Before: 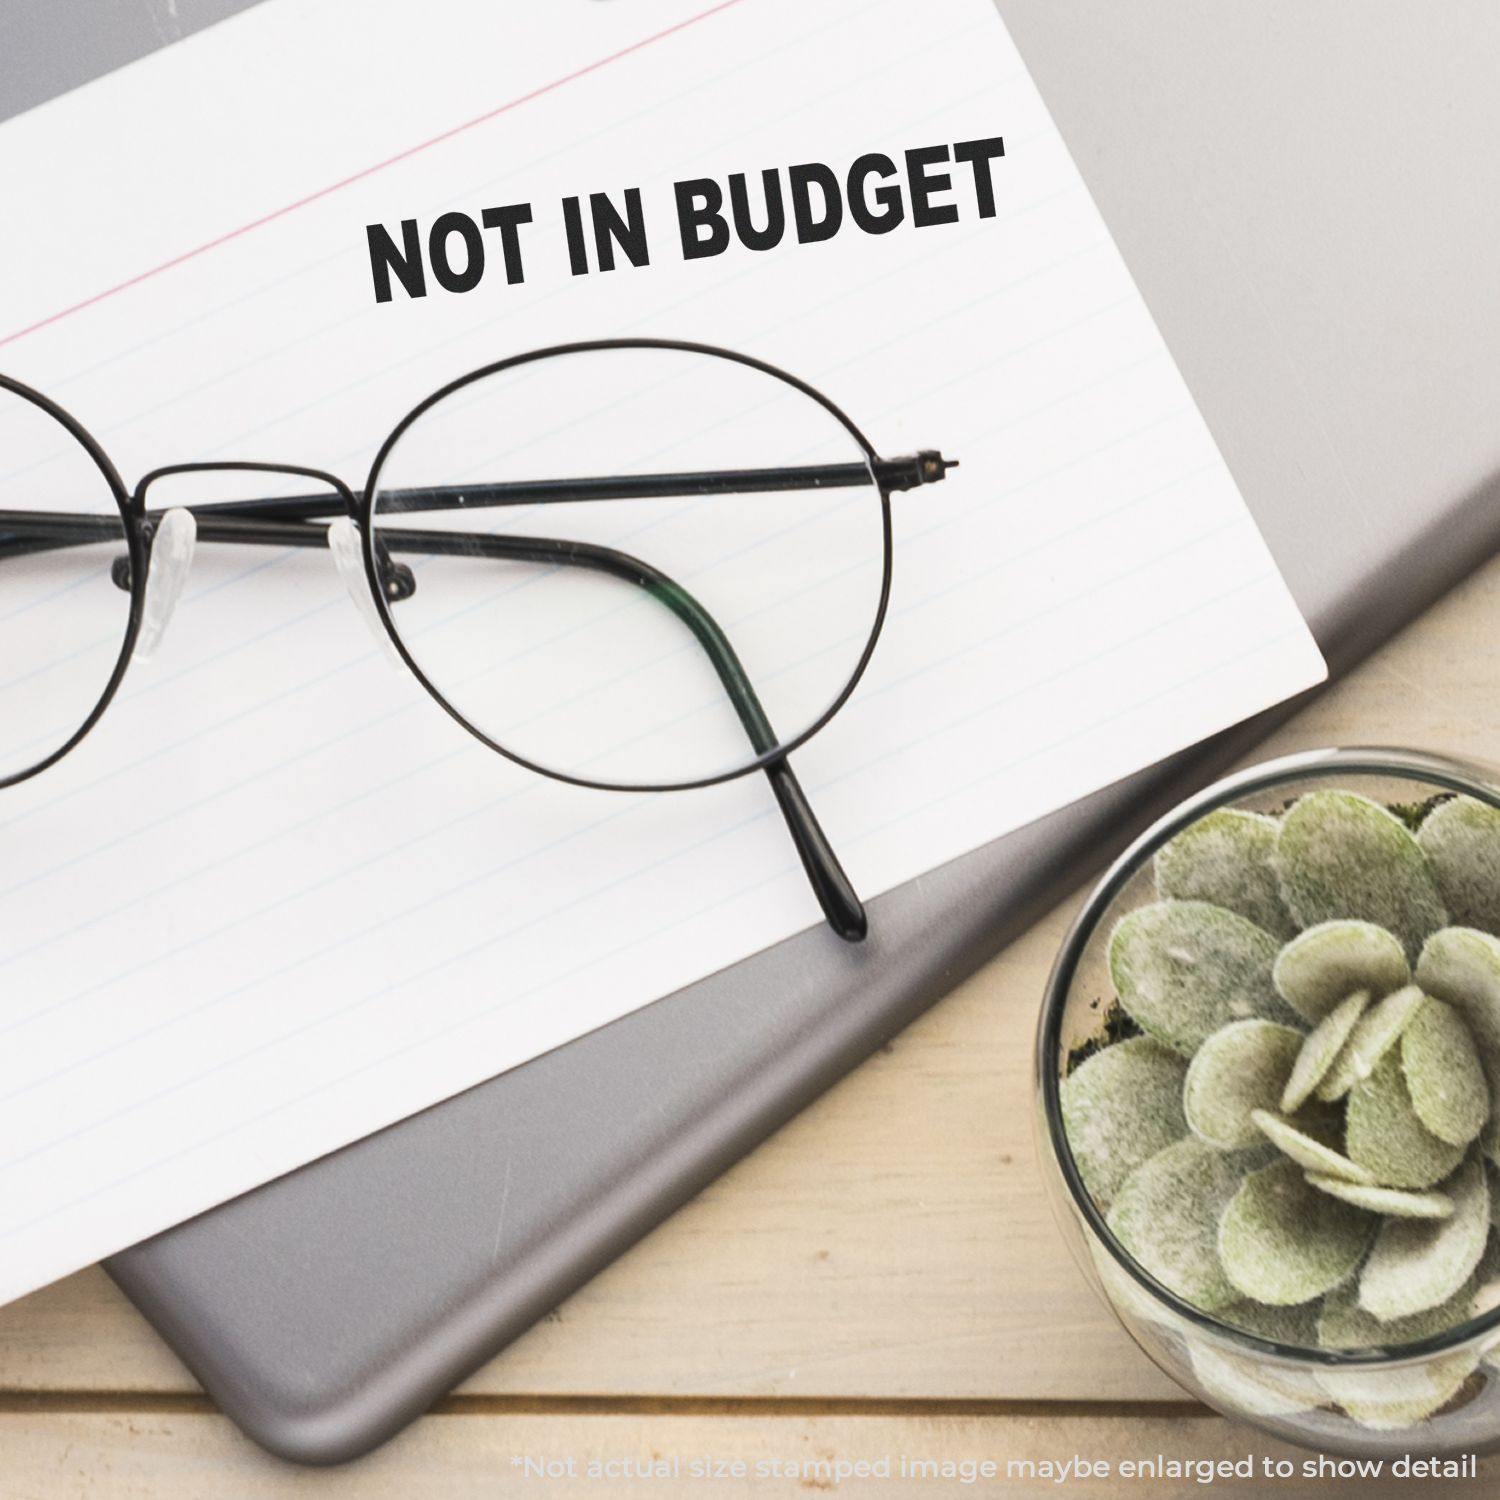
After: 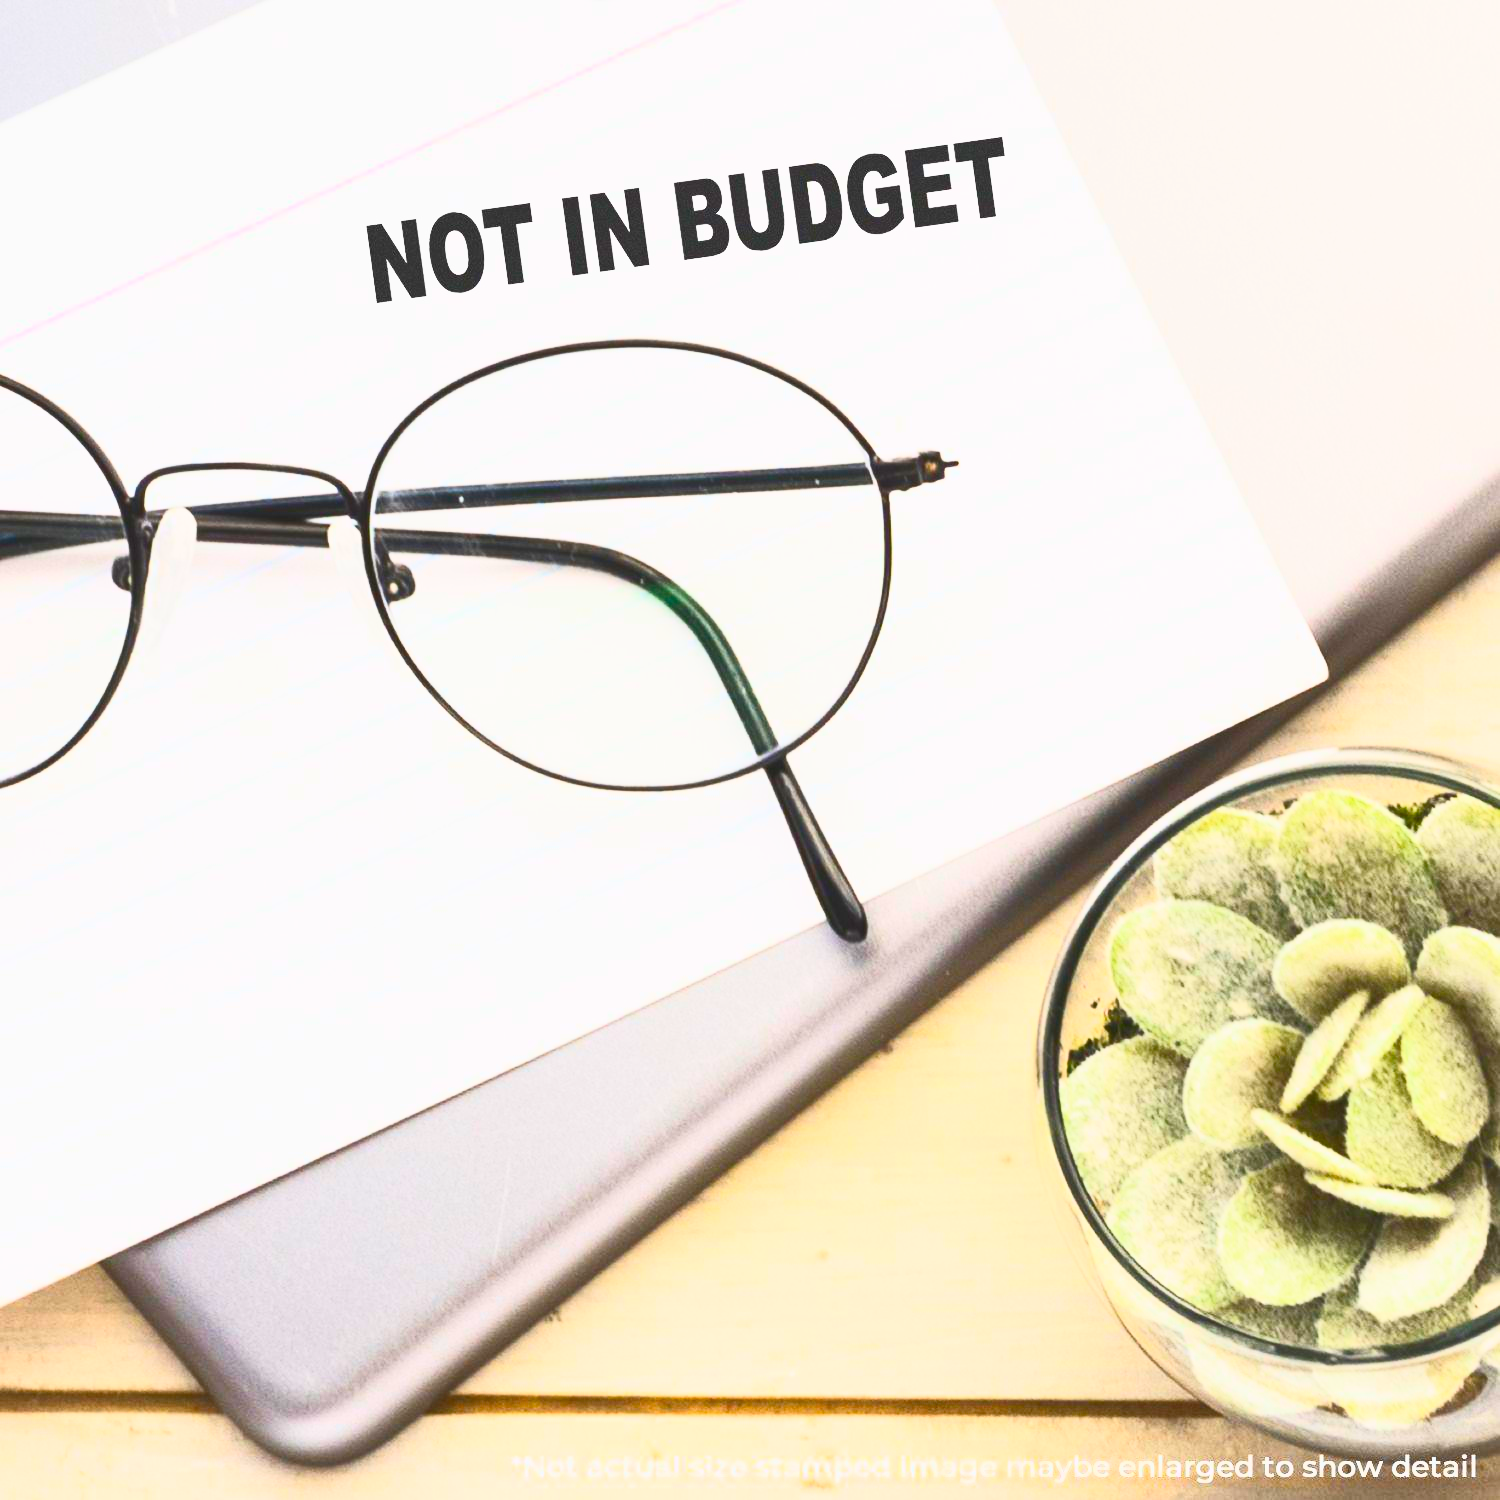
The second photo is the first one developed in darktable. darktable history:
color balance rgb: perceptual saturation grading › global saturation 25.821%, contrast -29.715%
contrast brightness saturation: contrast 0.841, brightness 0.605, saturation 0.602
